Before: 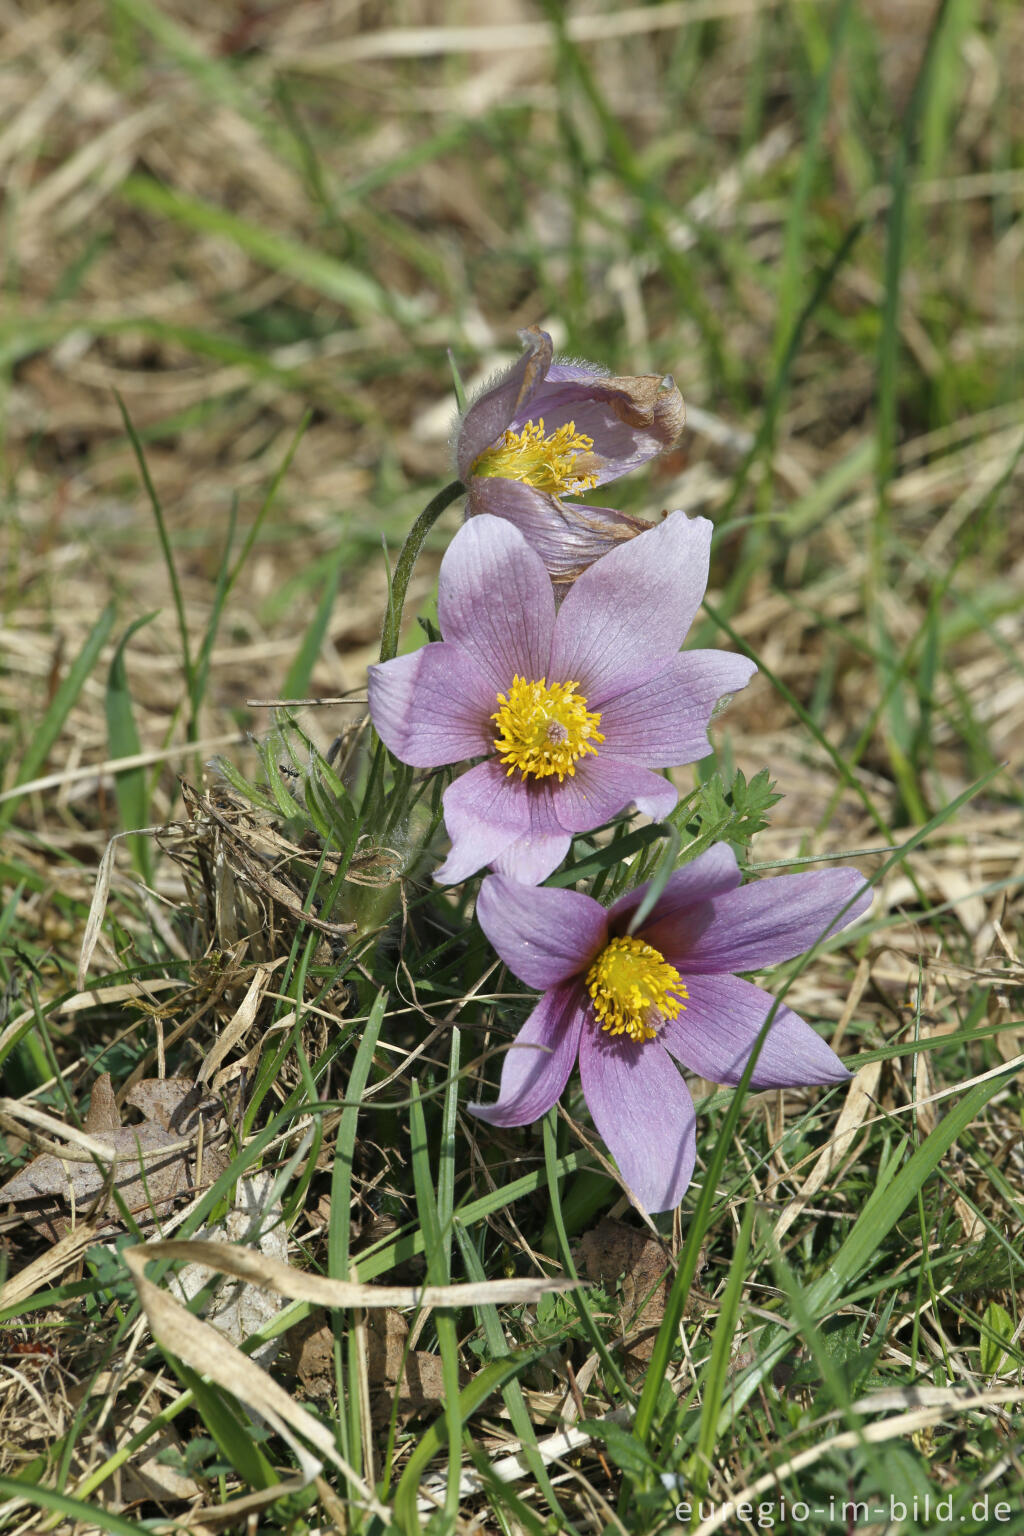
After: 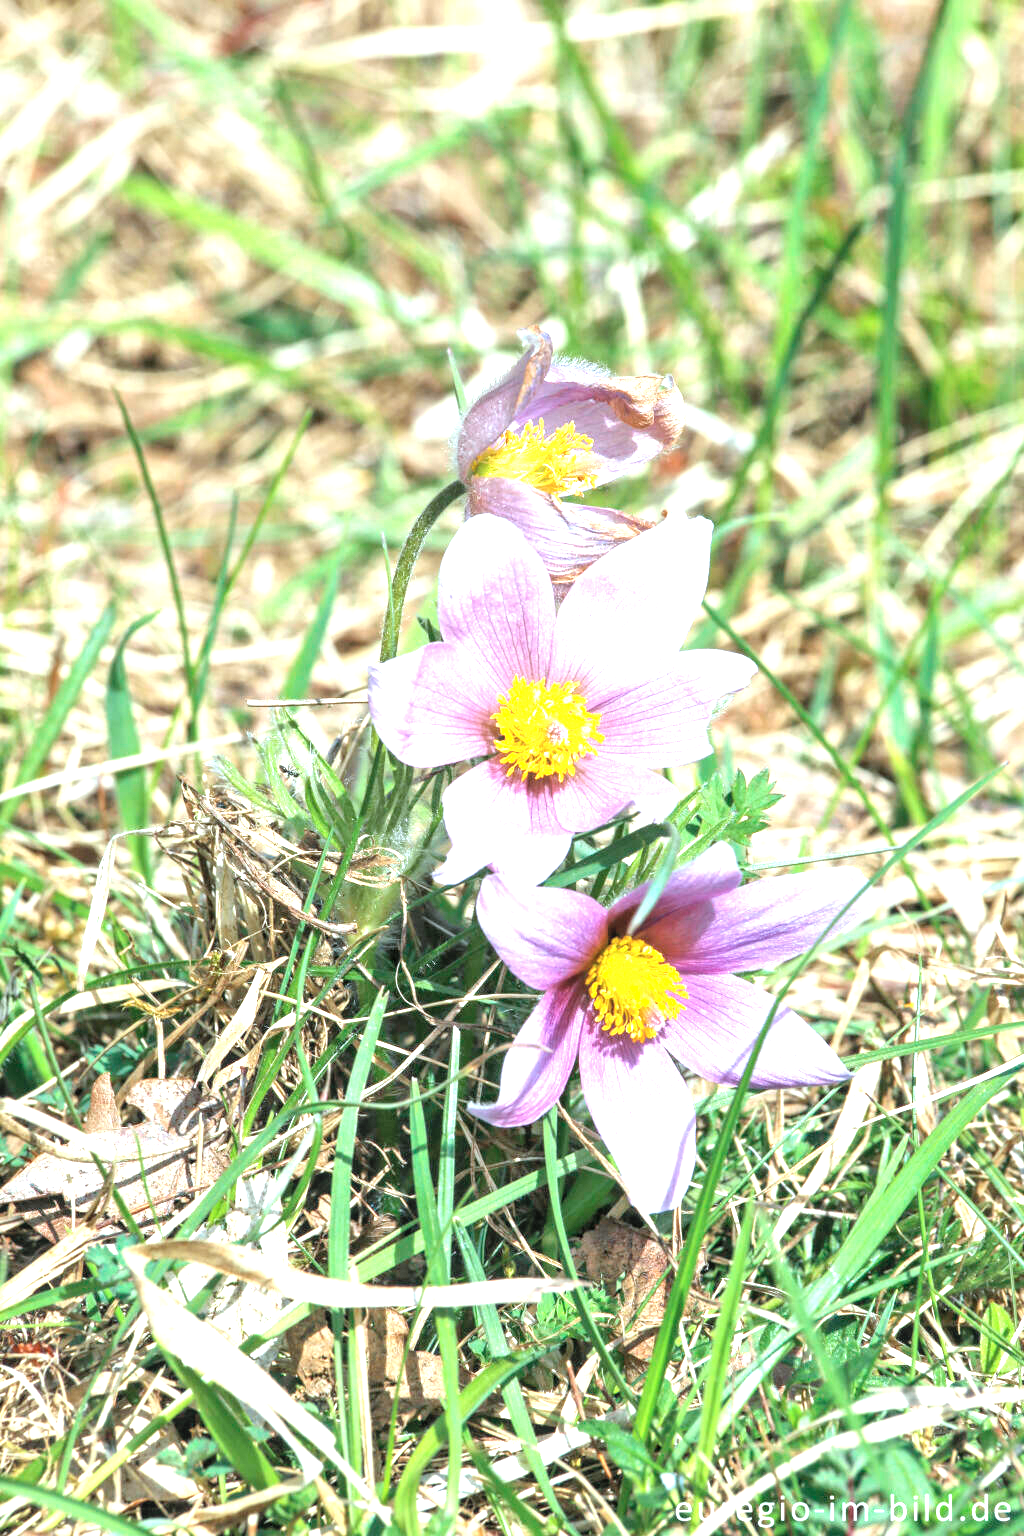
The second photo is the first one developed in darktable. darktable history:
exposure: black level correction 0, exposure 1.371 EV, compensate exposure bias true, compensate highlight preservation false
contrast brightness saturation: brightness 0.116
local contrast: on, module defaults
color correction: highlights a* -4.11, highlights b* -11.08
